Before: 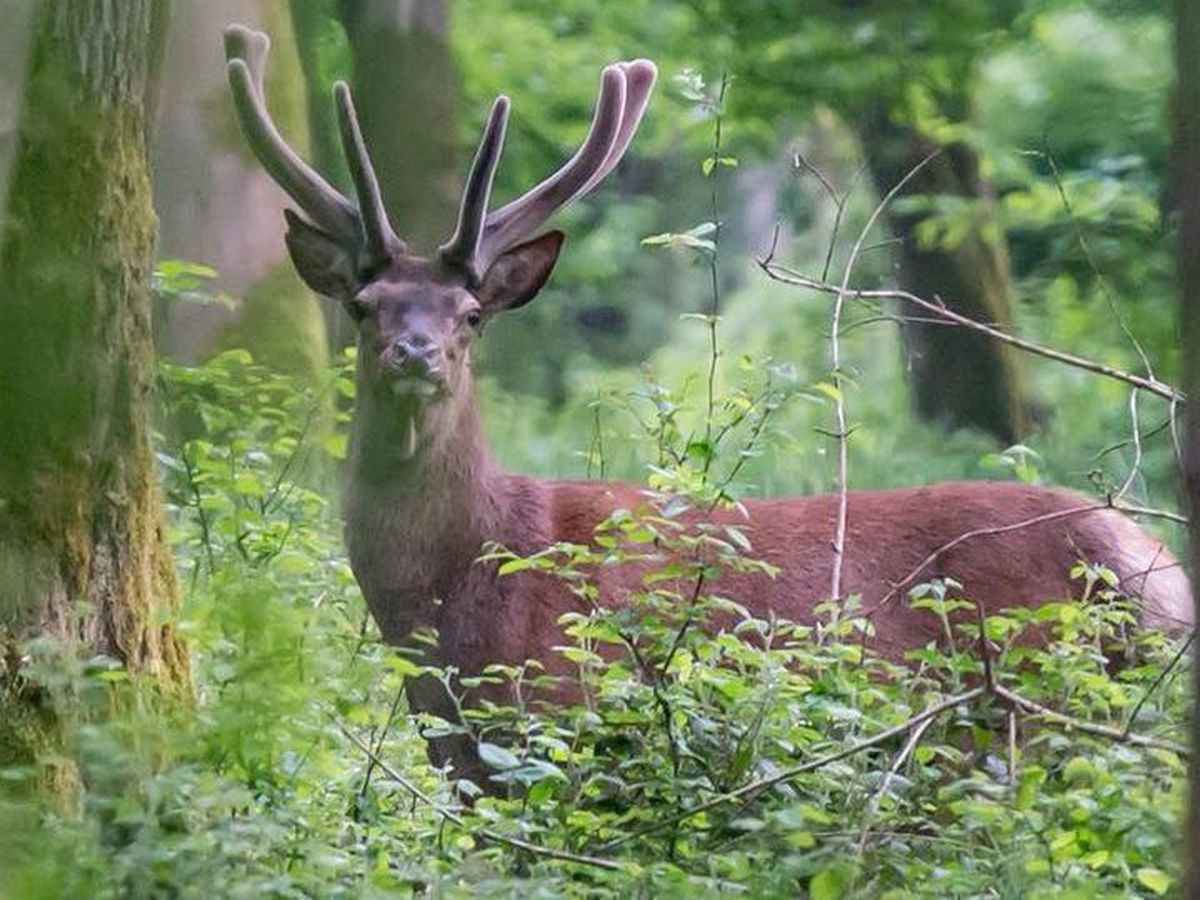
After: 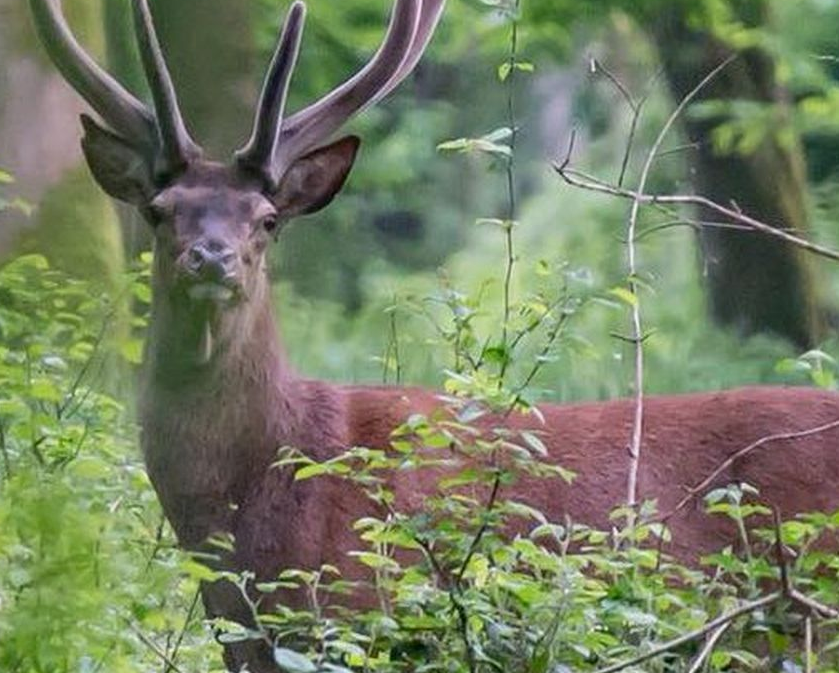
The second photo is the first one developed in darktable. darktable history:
exposure: black level correction 0.001, exposure -0.125 EV, compensate exposure bias true, compensate highlight preservation false
crop and rotate: left 17.046%, top 10.659%, right 12.989%, bottom 14.553%
